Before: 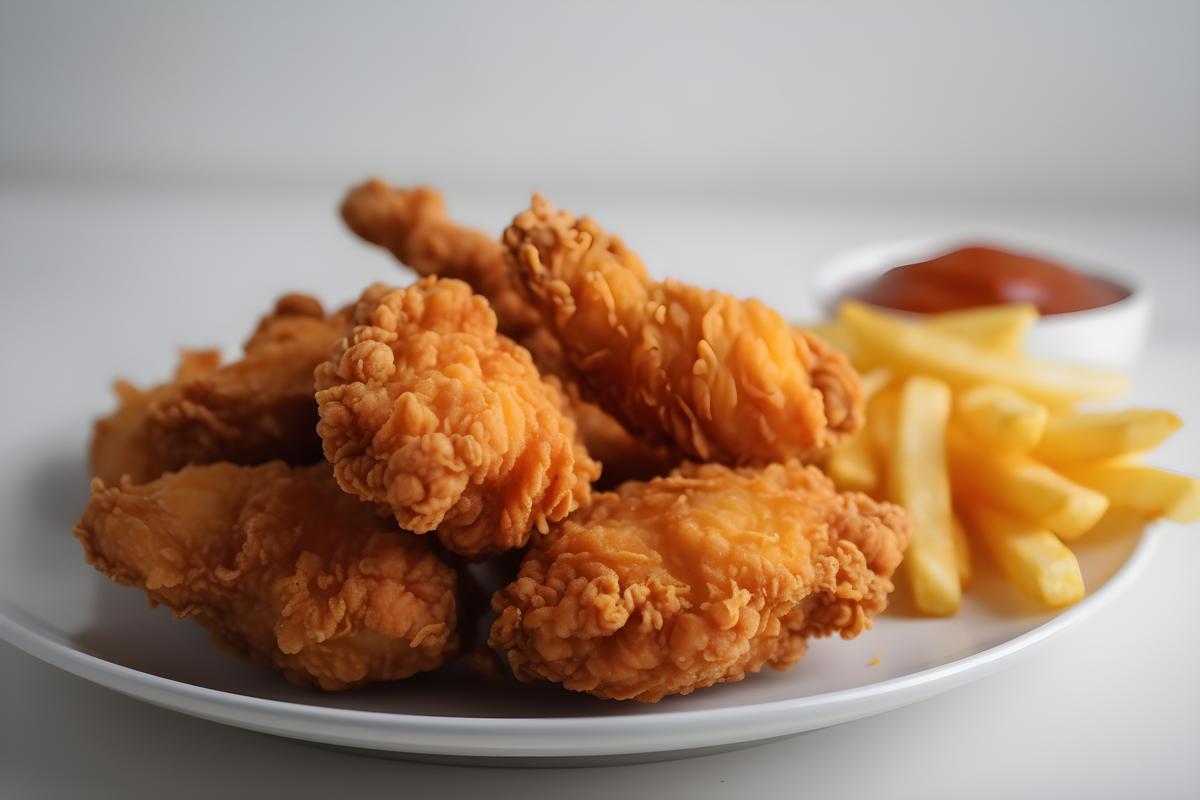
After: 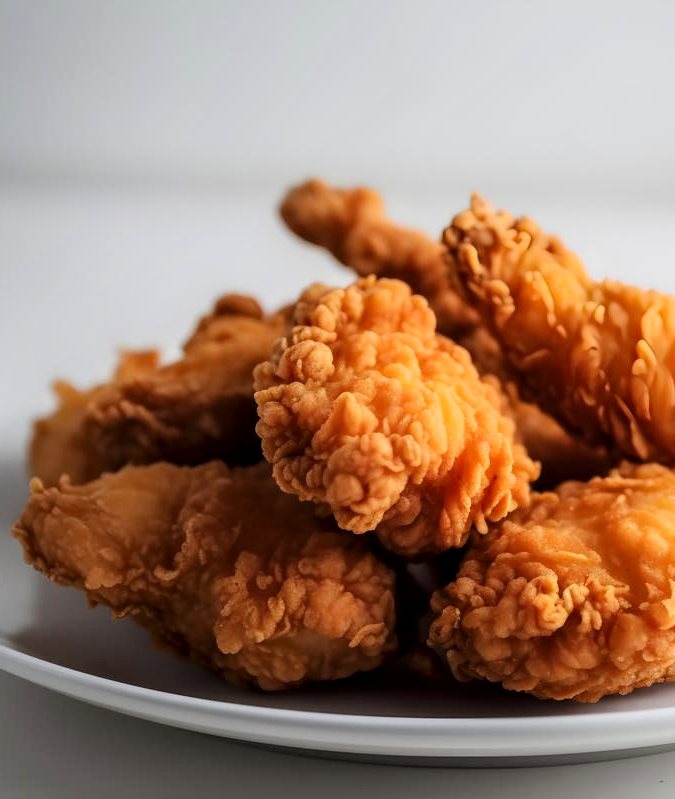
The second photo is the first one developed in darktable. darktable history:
tone curve: curves: ch0 [(0, 0) (0.004, 0.001) (0.133, 0.112) (0.325, 0.362) (0.832, 0.893) (1, 1)], color space Lab, linked channels, preserve colors none
crop: left 5.114%, right 38.589%
local contrast: on, module defaults
